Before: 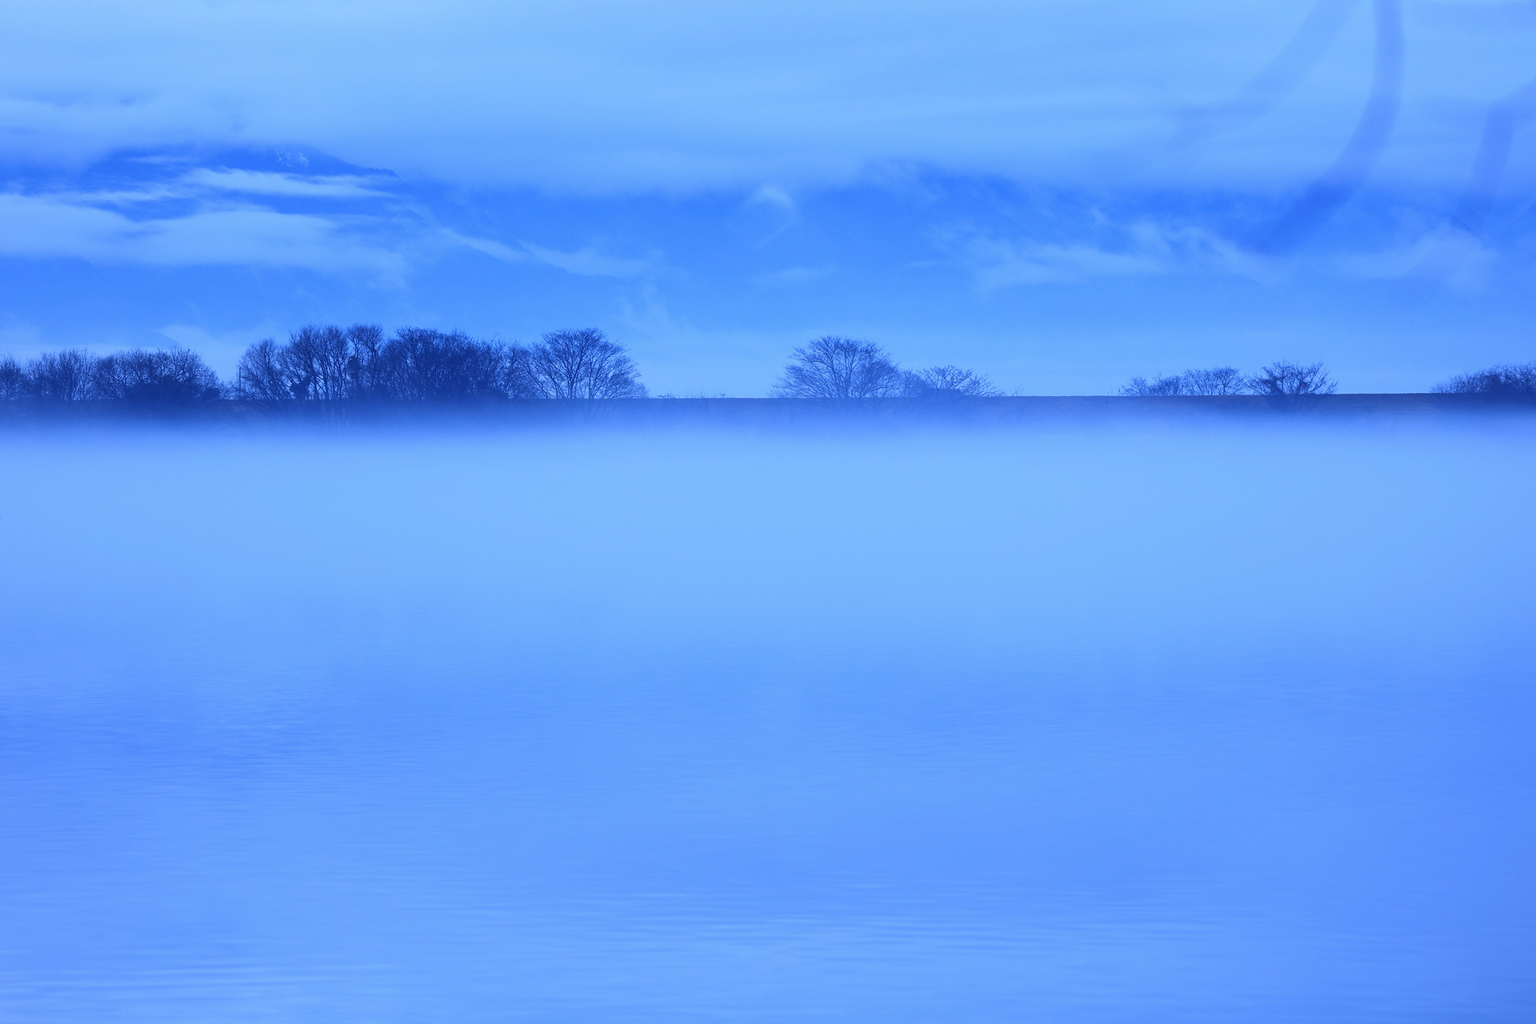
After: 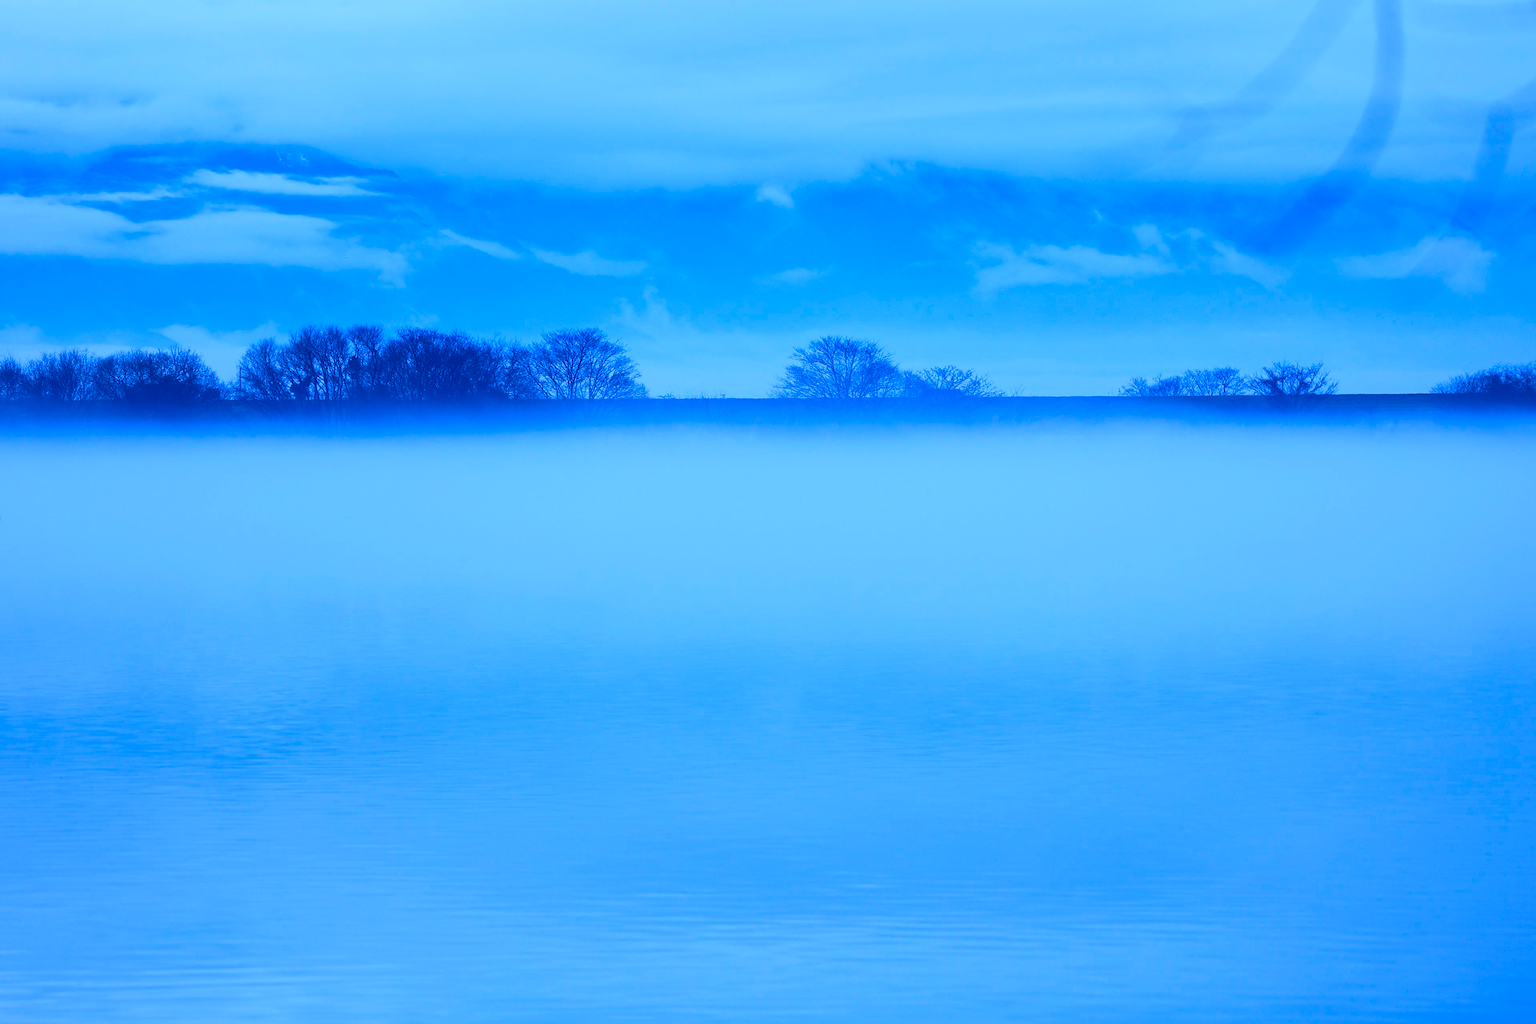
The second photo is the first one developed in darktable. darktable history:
contrast brightness saturation: contrast 0.167, saturation 0.328
